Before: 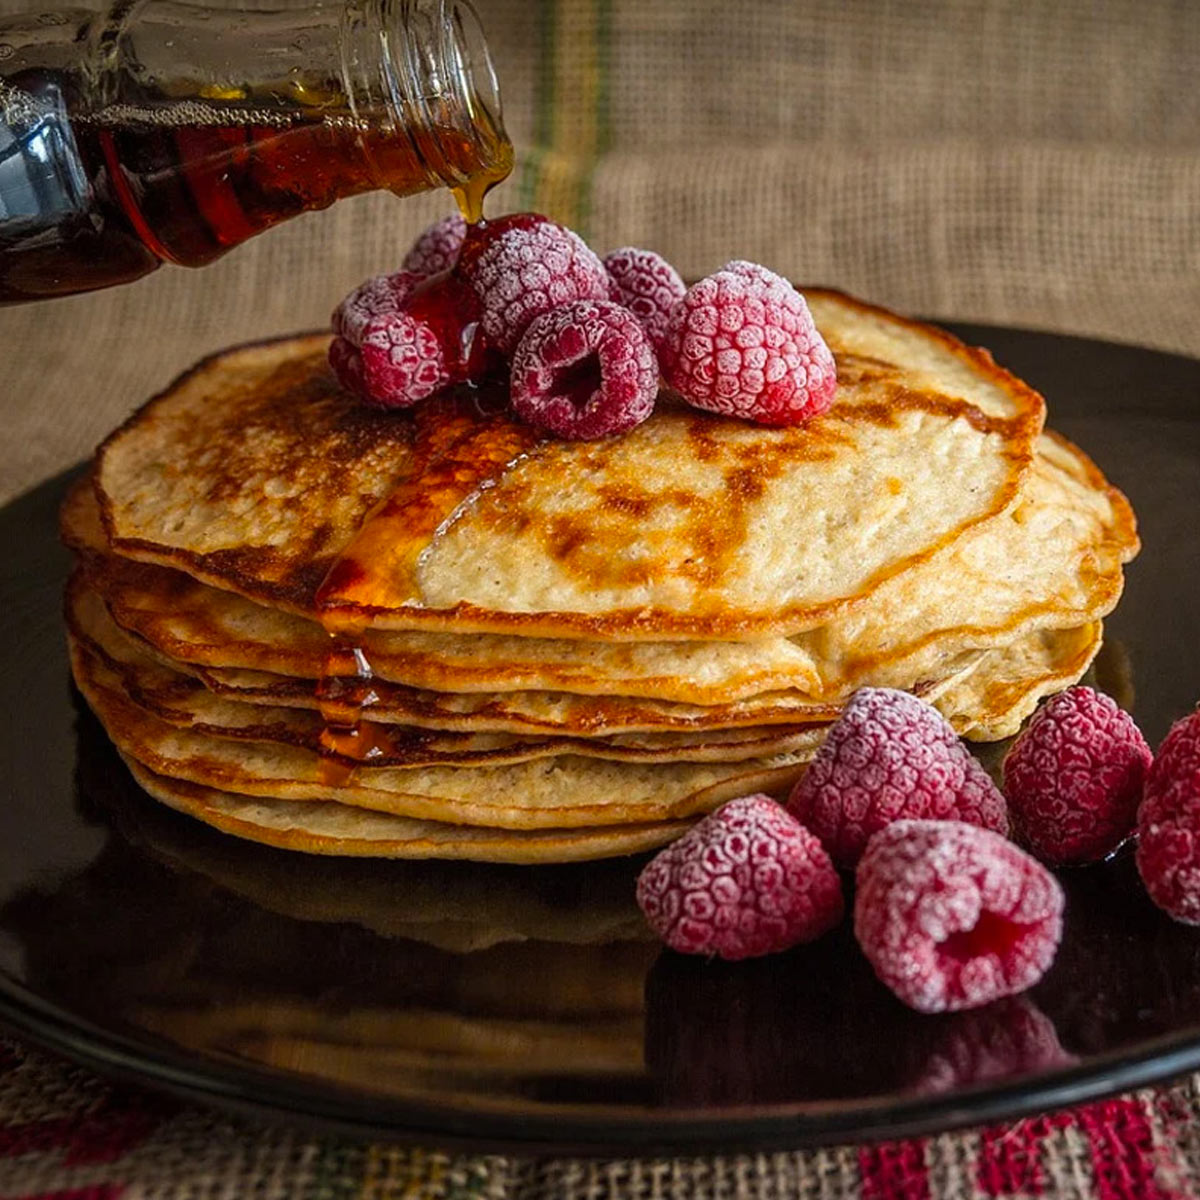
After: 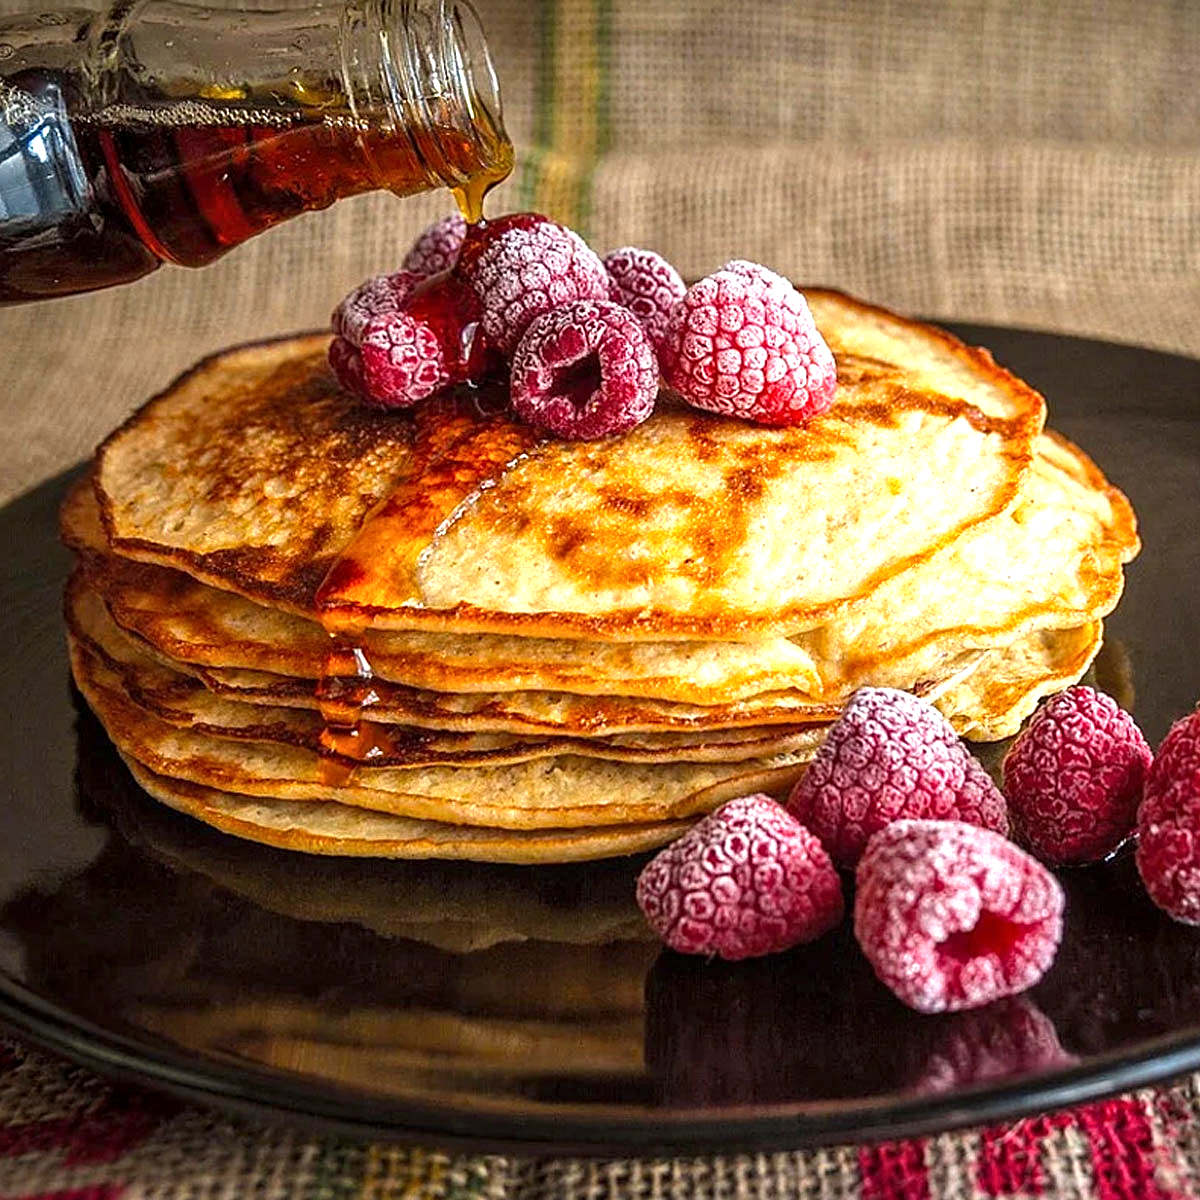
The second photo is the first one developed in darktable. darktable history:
exposure: black level correction 0, exposure 0.882 EV, compensate highlight preservation false
sharpen: on, module defaults
local contrast: highlights 101%, shadows 98%, detail 120%, midtone range 0.2
